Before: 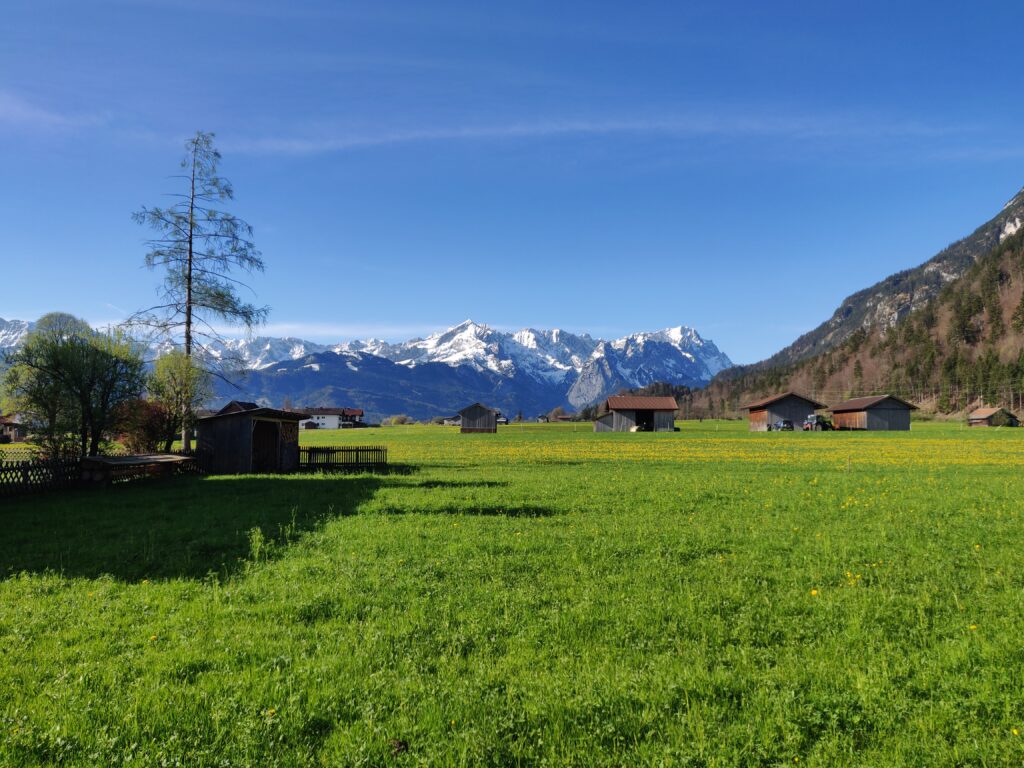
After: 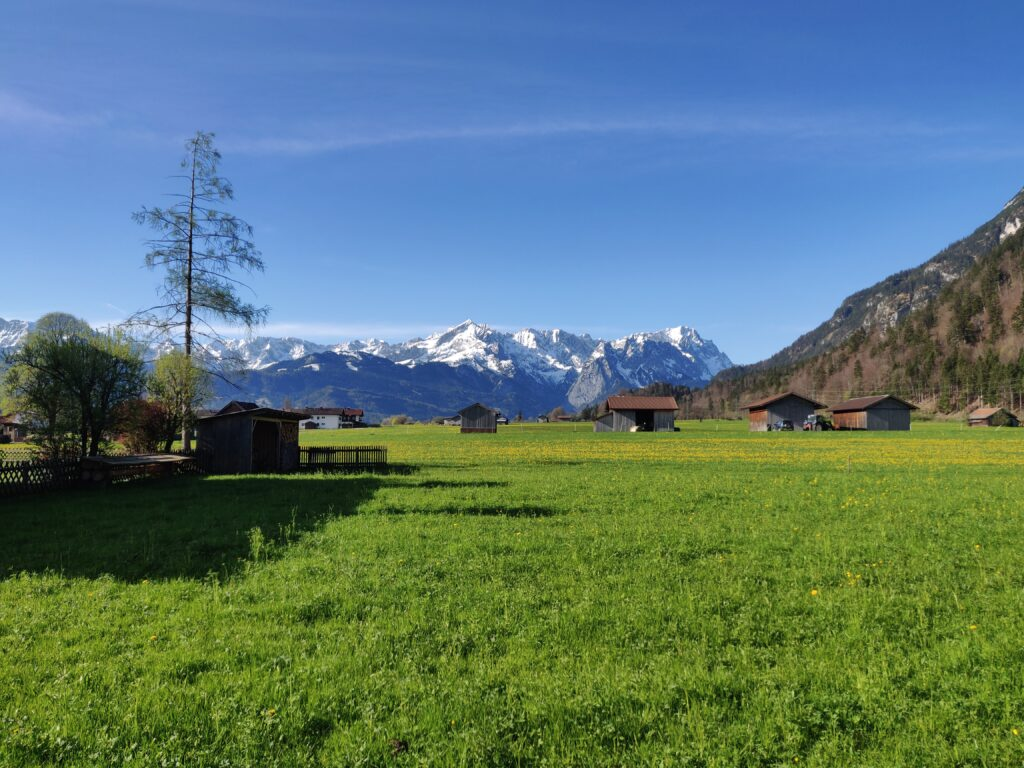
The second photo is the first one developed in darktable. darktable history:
tone equalizer: on, module defaults
contrast brightness saturation: saturation -0.05
